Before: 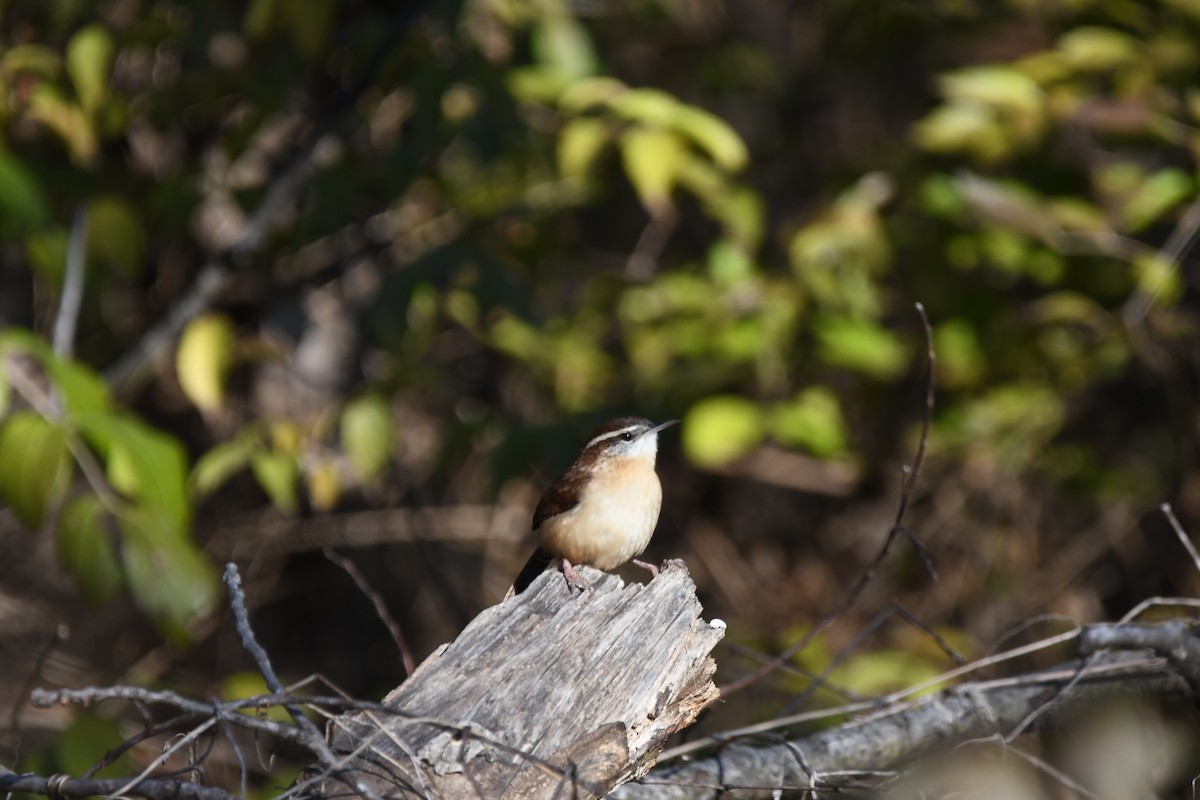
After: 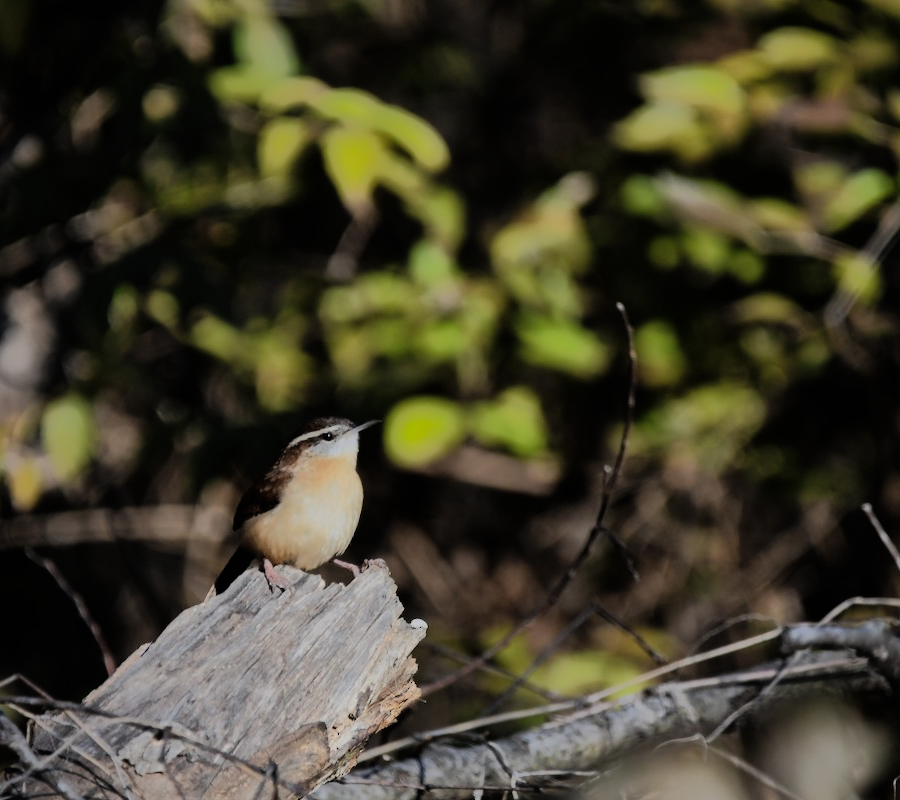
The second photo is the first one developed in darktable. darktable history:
crop and rotate: left 24.994%
shadows and highlights: shadows 38.76, highlights -74.47
filmic rgb: black relative exposure -8.03 EV, white relative exposure 4.06 EV, hardness 4.2, contrast 1.375, color science v6 (2022)
